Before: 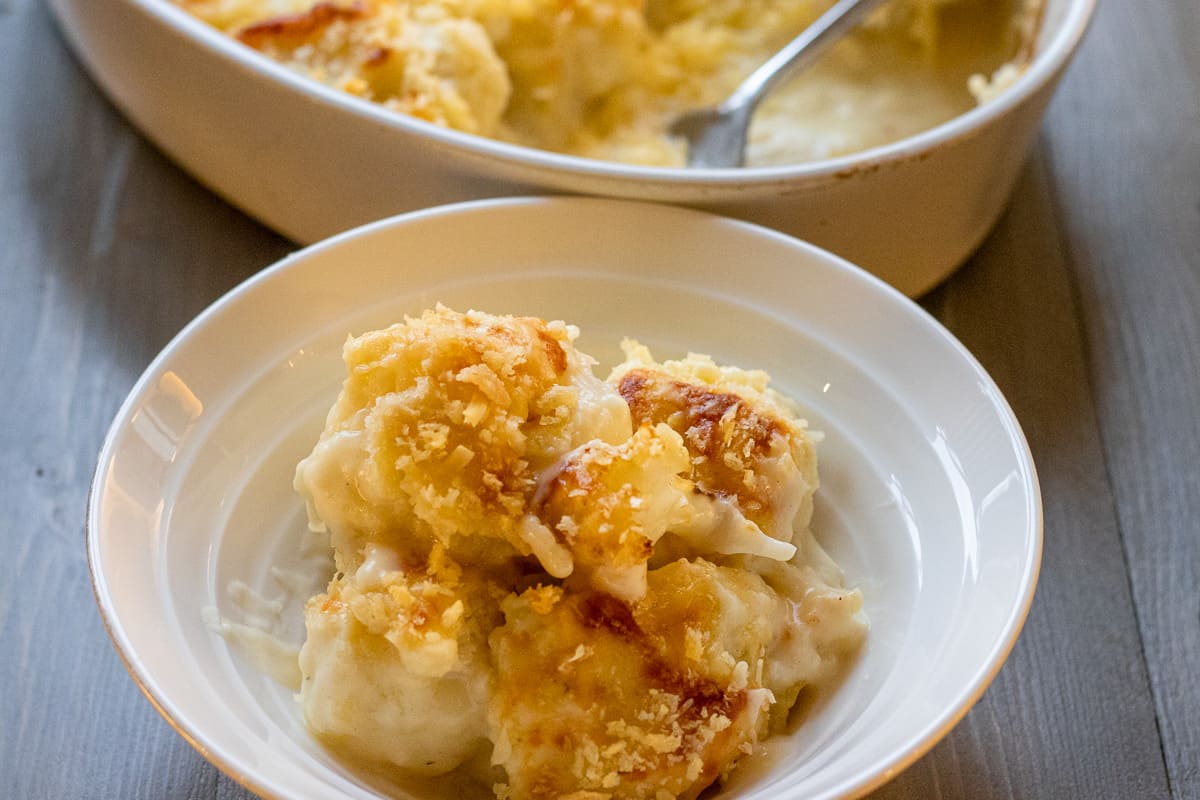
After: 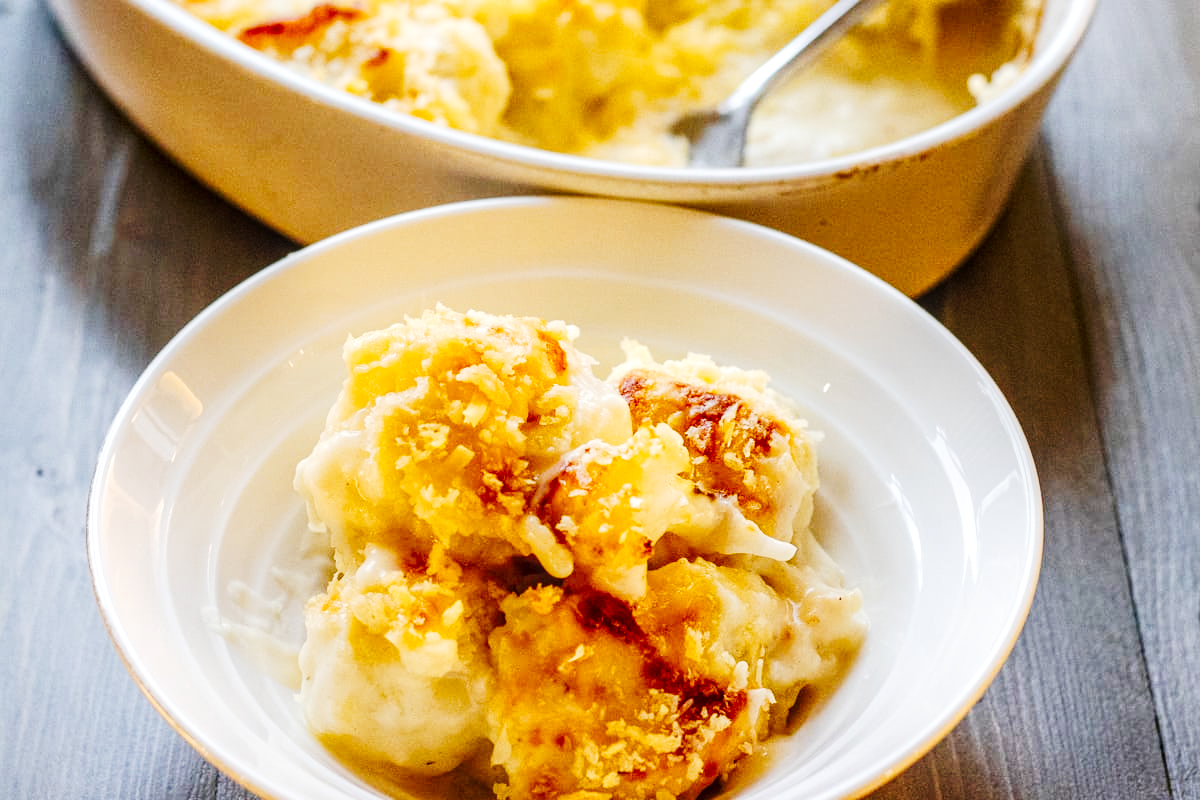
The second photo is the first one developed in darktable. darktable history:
tone curve: curves: ch0 [(0, 0) (0.003, 0.005) (0.011, 0.011) (0.025, 0.02) (0.044, 0.03) (0.069, 0.041) (0.1, 0.062) (0.136, 0.089) (0.177, 0.135) (0.224, 0.189) (0.277, 0.259) (0.335, 0.373) (0.399, 0.499) (0.468, 0.622) (0.543, 0.724) (0.623, 0.807) (0.709, 0.868) (0.801, 0.916) (0.898, 0.964) (1, 1)], preserve colors none
local contrast: on, module defaults
